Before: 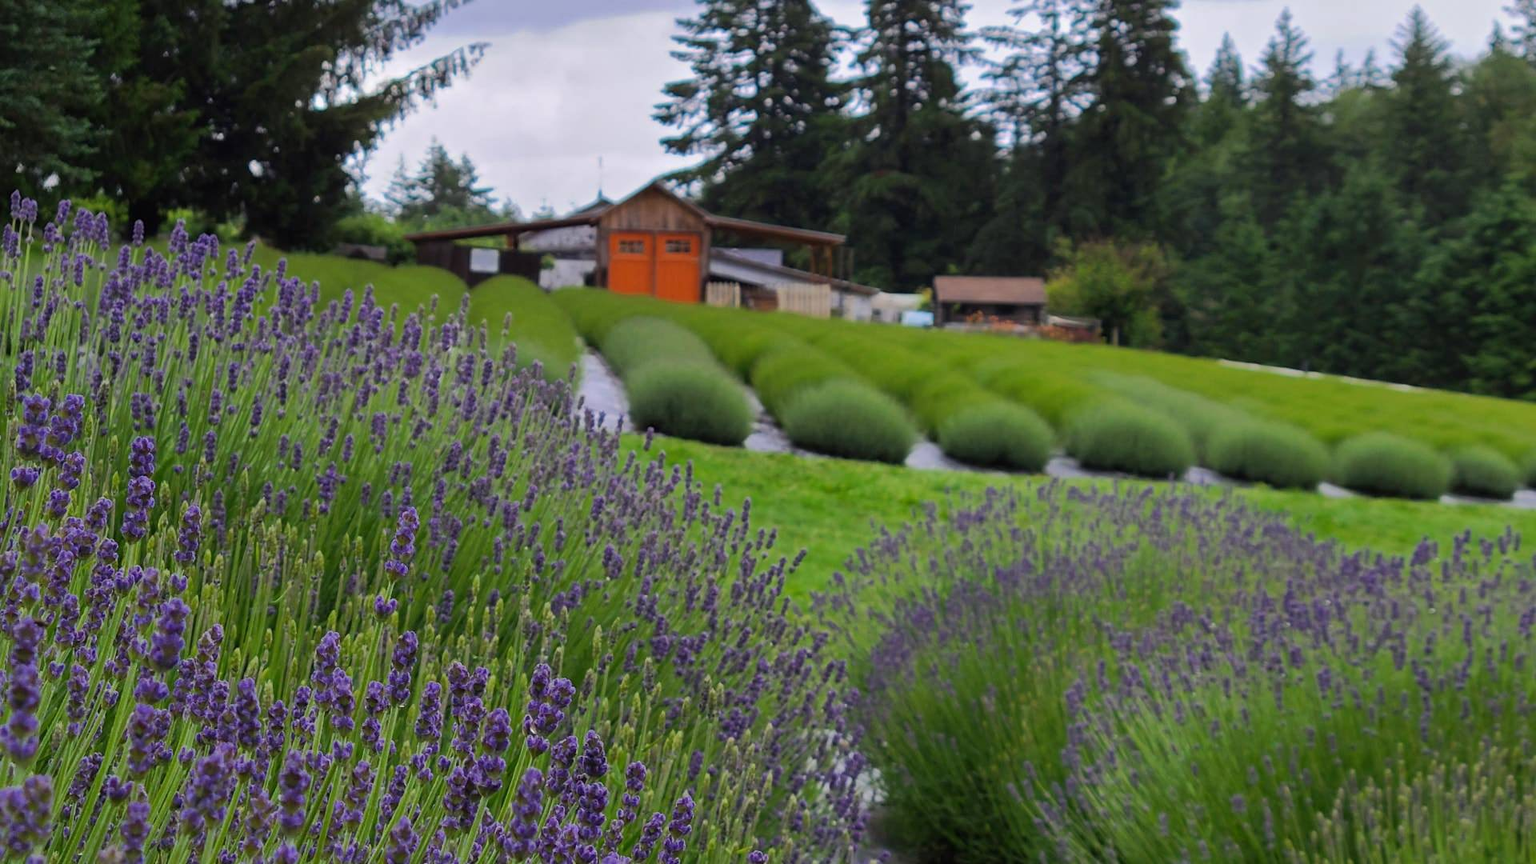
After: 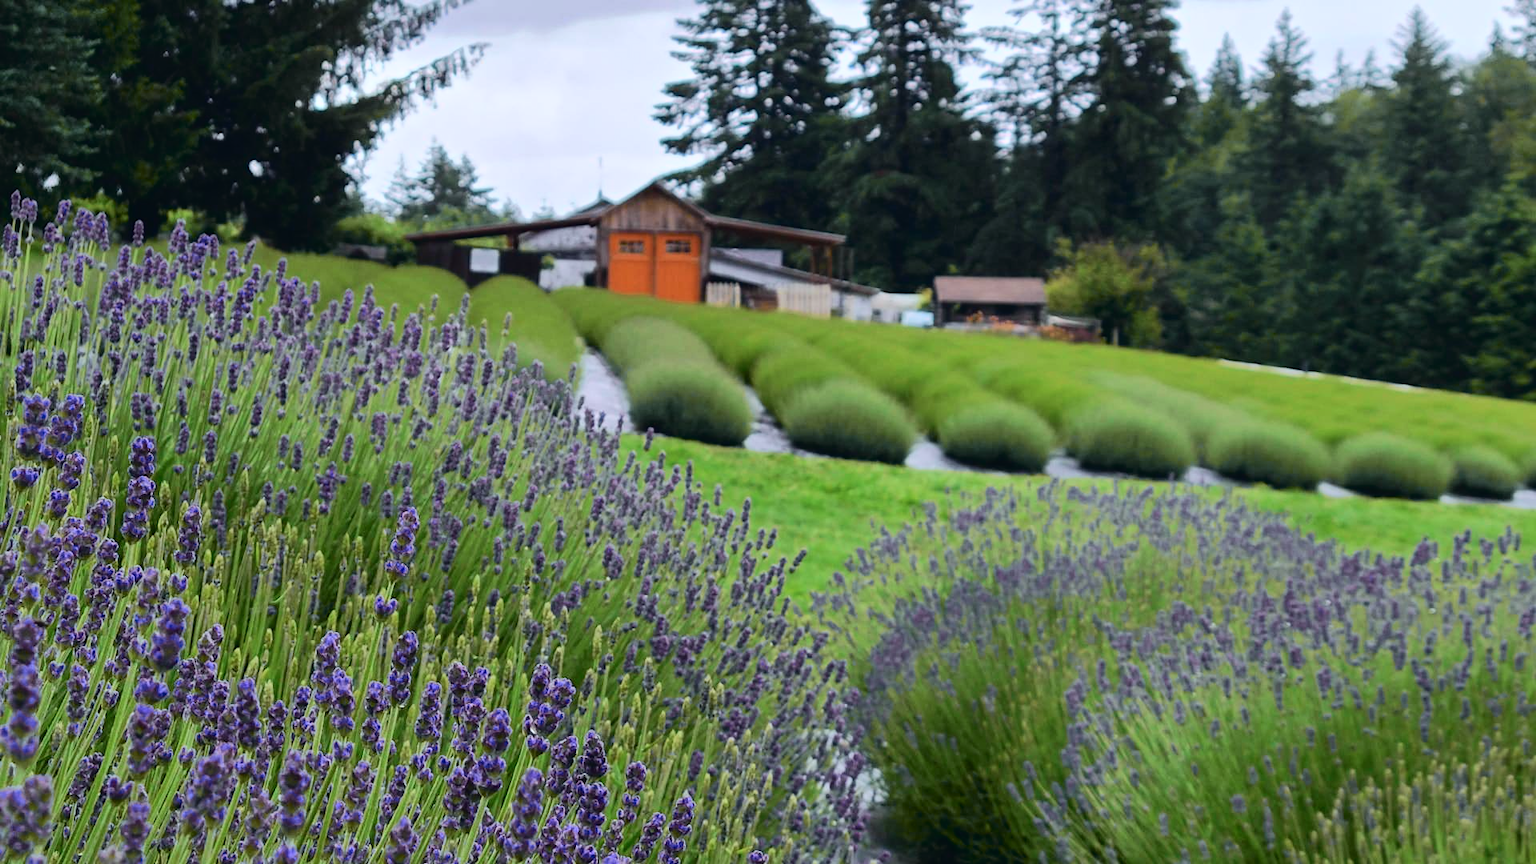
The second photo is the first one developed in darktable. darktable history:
white balance: red 0.982, blue 1.018
tone curve: curves: ch0 [(0, 0.023) (0.087, 0.065) (0.184, 0.168) (0.45, 0.54) (0.57, 0.683) (0.722, 0.825) (0.877, 0.948) (1, 1)]; ch1 [(0, 0) (0.388, 0.369) (0.44, 0.44) (0.489, 0.481) (0.534, 0.528) (0.657, 0.655) (1, 1)]; ch2 [(0, 0) (0.353, 0.317) (0.408, 0.427) (0.472, 0.46) (0.5, 0.488) (0.537, 0.518) (0.576, 0.592) (0.625, 0.631) (1, 1)], color space Lab, independent channels, preserve colors none
